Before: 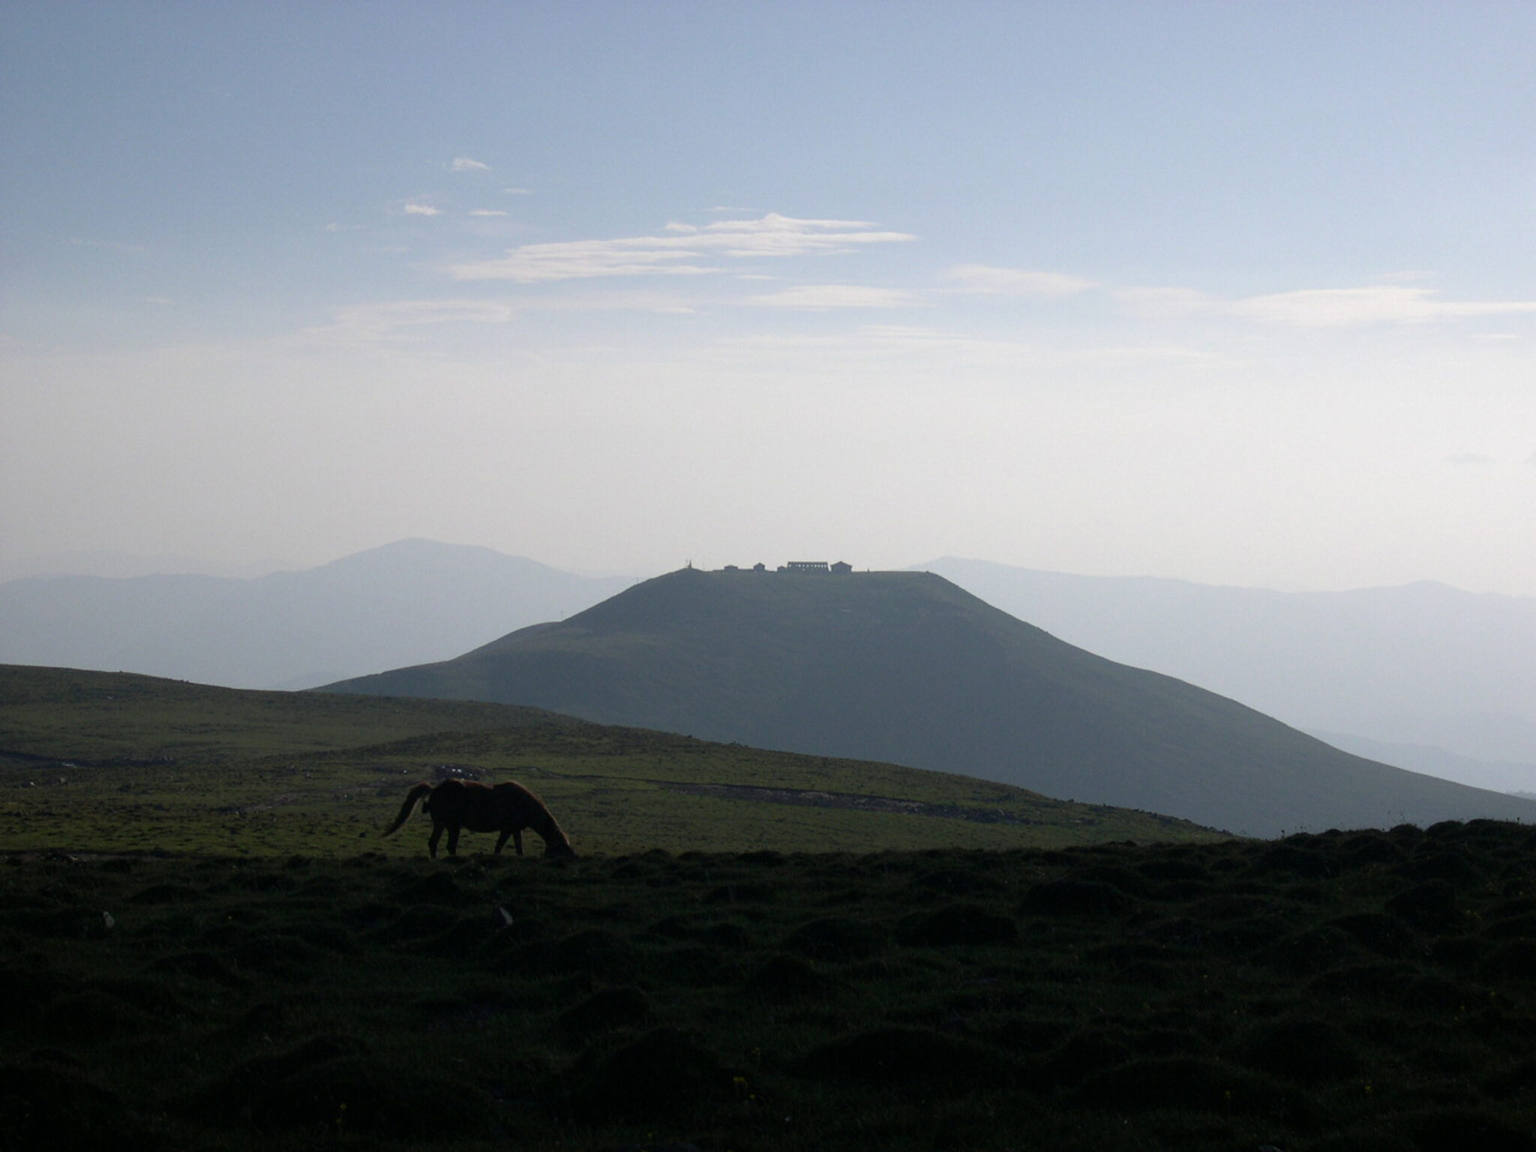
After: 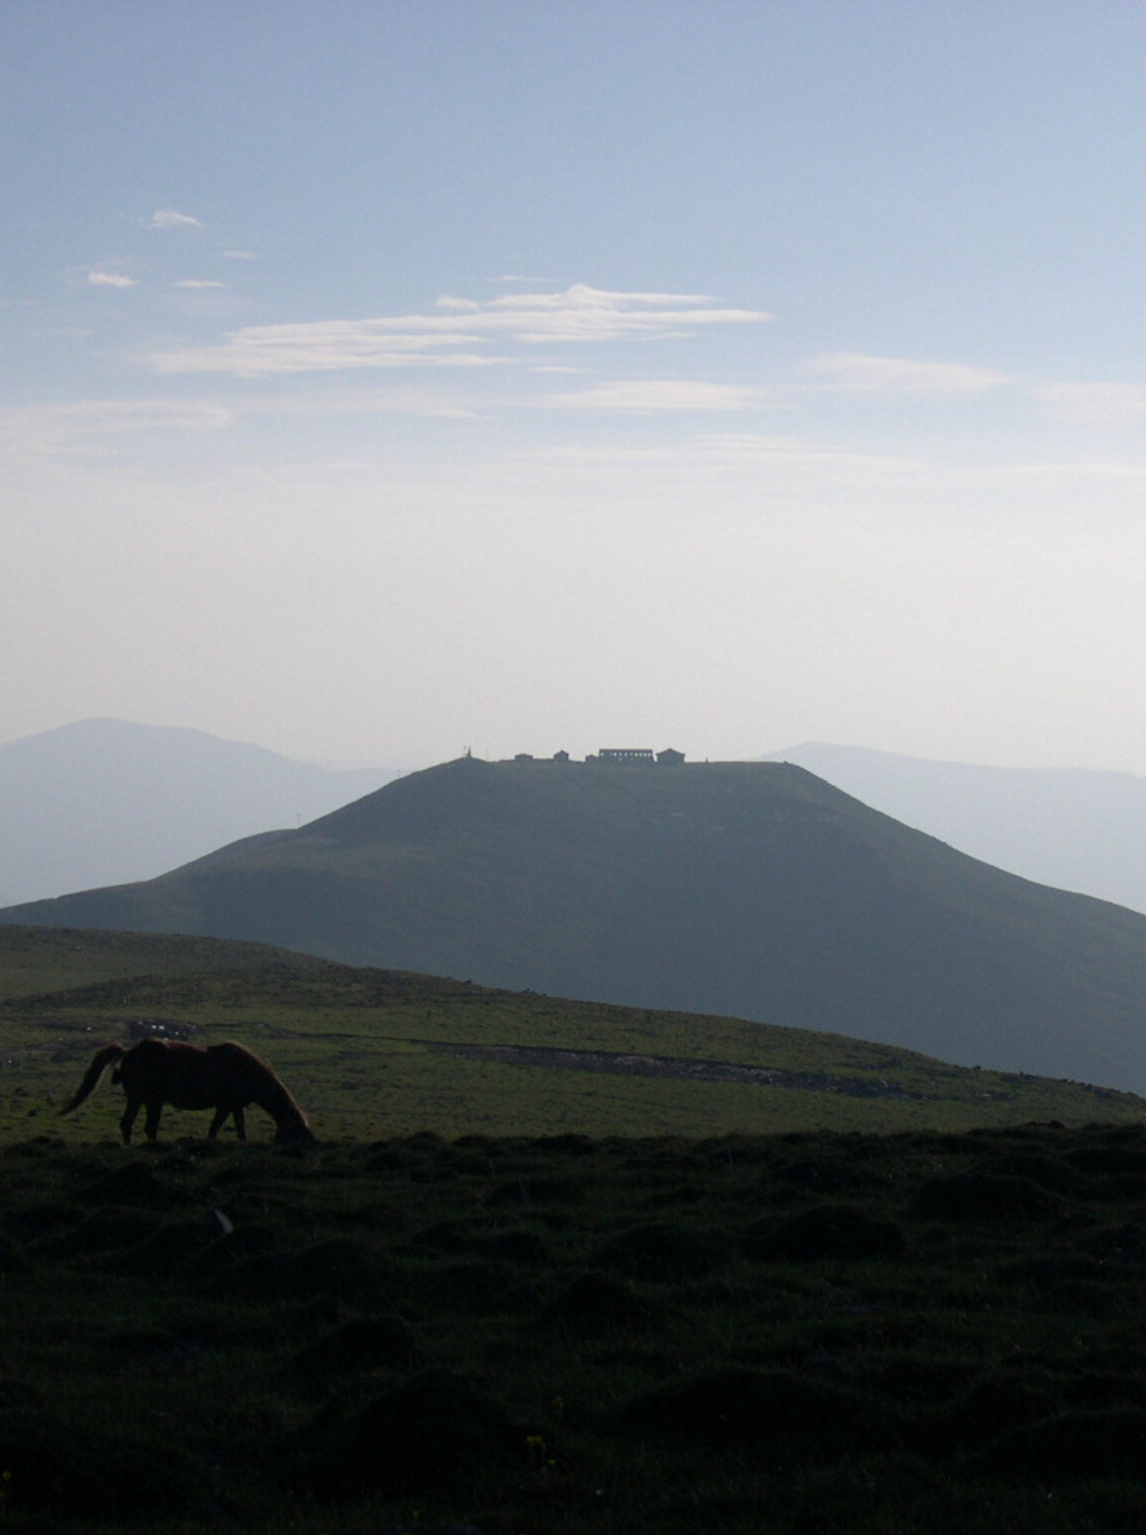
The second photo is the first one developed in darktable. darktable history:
crop: left 22.034%, right 21.967%, bottom 0.003%
